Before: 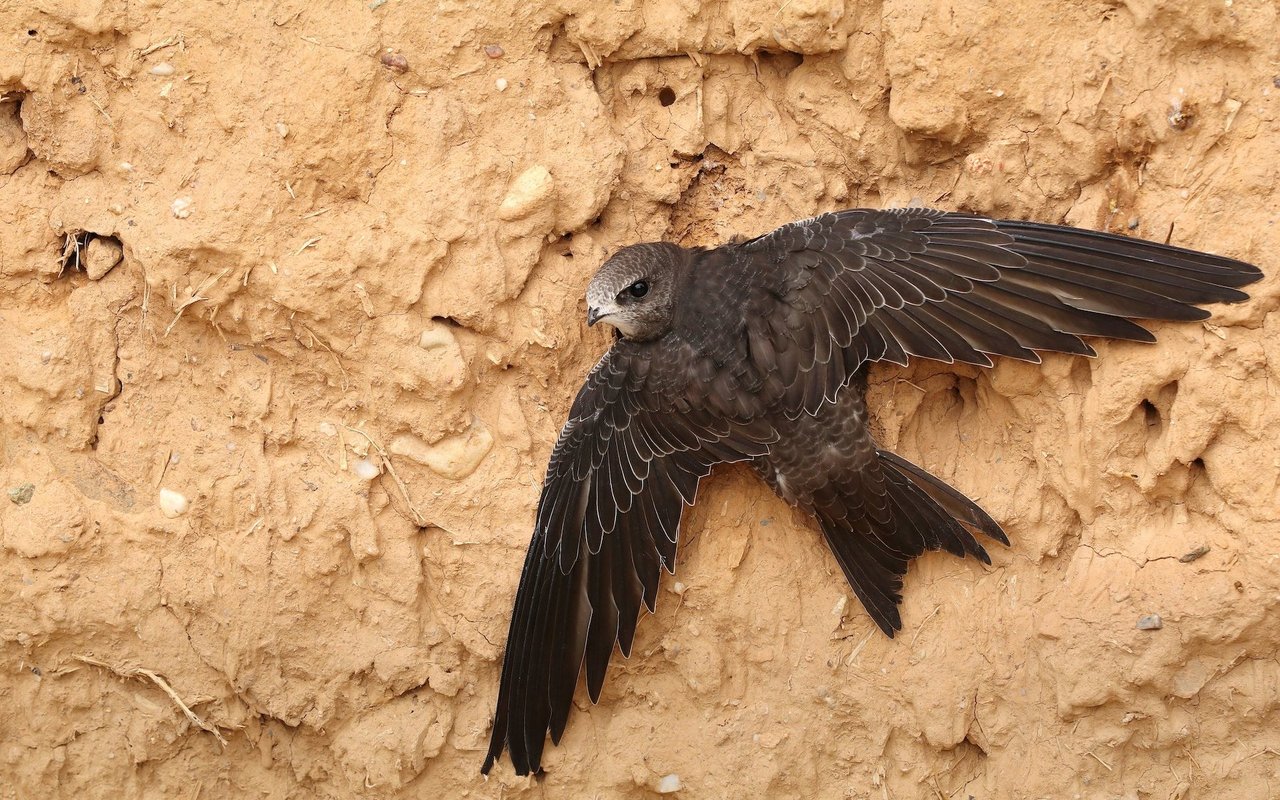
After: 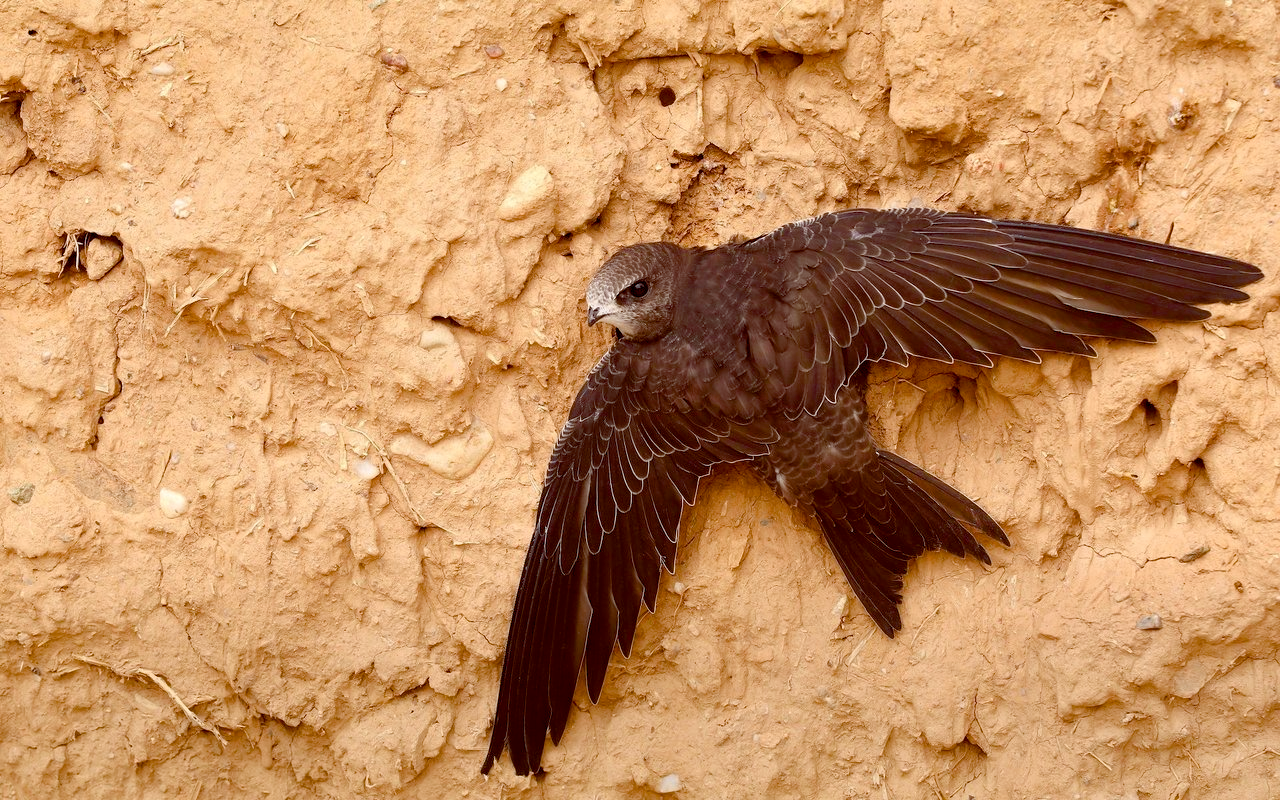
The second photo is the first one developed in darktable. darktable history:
color balance rgb: global offset › luminance -0.187%, global offset › chroma 0.268%, linear chroma grading › shadows 15.72%, perceptual saturation grading › global saturation 0.83%, perceptual saturation grading › highlights -18.15%, perceptual saturation grading › mid-tones 6.565%, perceptual saturation grading › shadows 27.482%, global vibrance 24.915%
tone equalizer: on, module defaults
